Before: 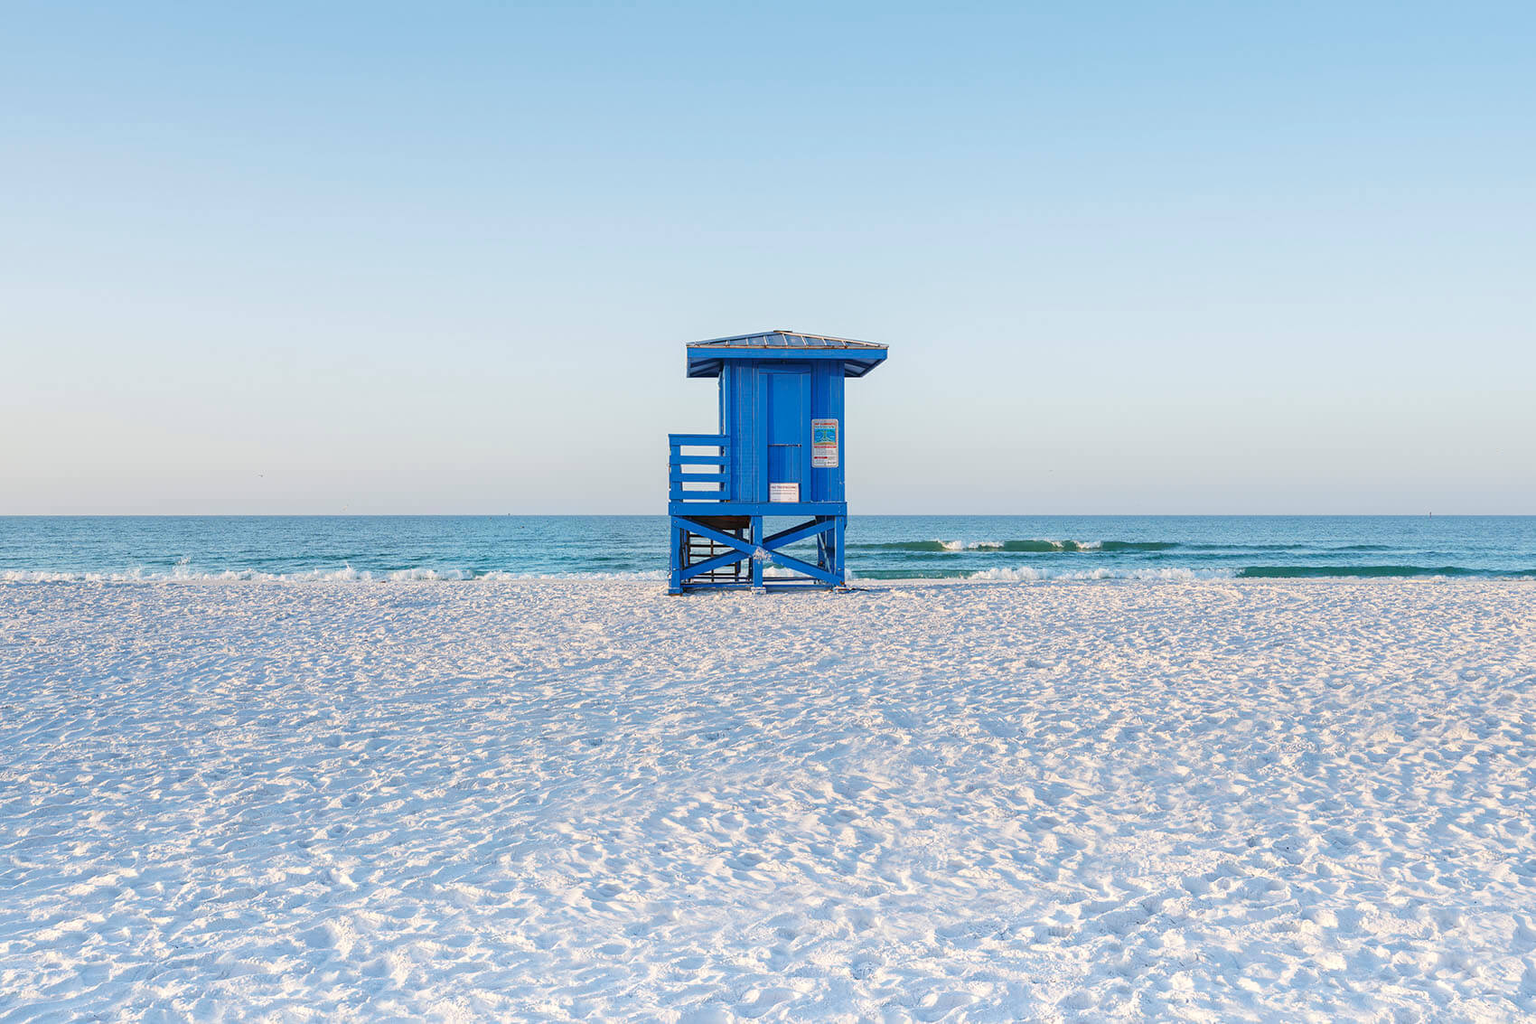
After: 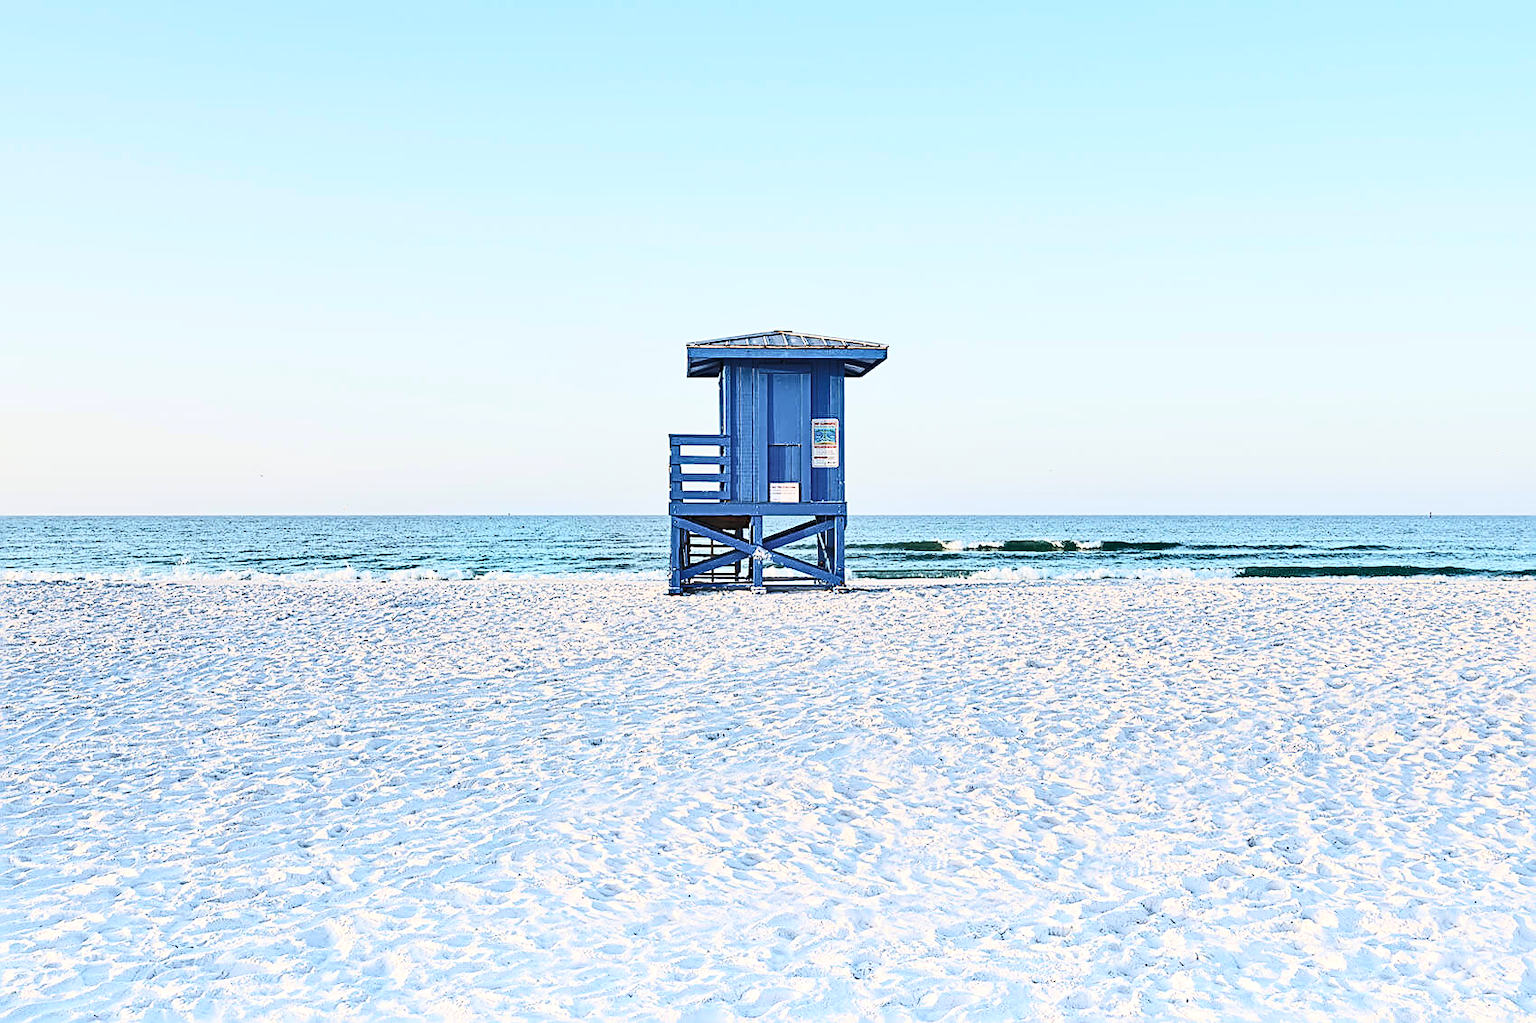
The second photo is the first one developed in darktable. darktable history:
shadows and highlights: low approximation 0.01, soften with gaussian
sharpen: radius 2.584, amount 0.688
tone equalizer: on, module defaults
contrast brightness saturation: contrast 0.43, brightness 0.56, saturation -0.19
